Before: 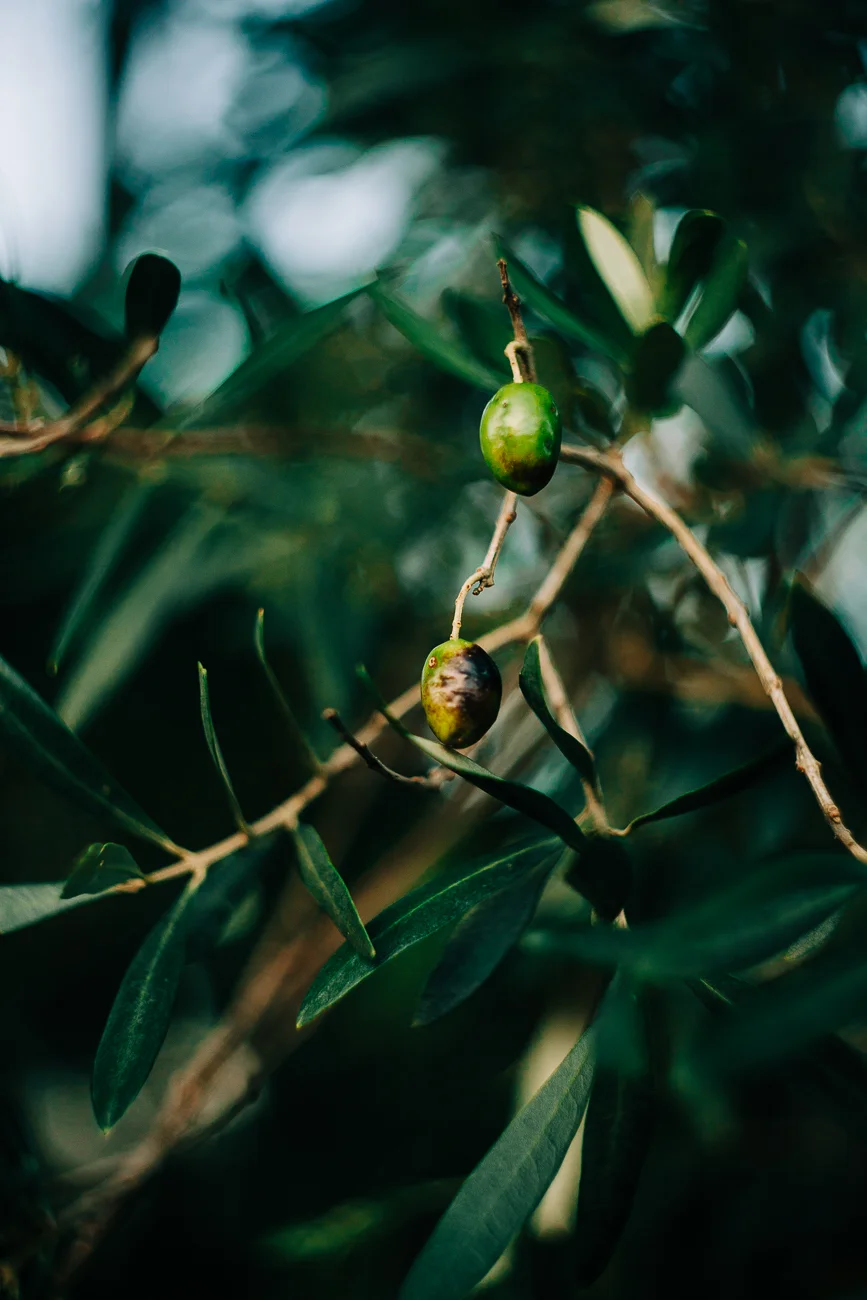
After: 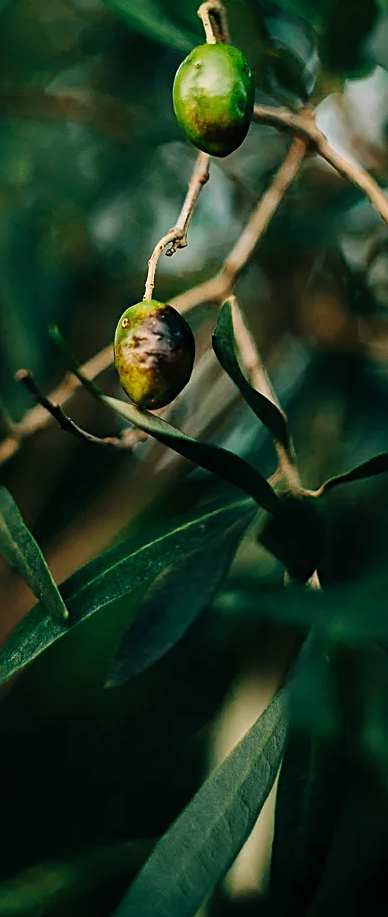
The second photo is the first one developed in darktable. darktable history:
crop: left 35.411%, top 26.1%, right 19.816%, bottom 3.356%
sharpen: amount 0.494
